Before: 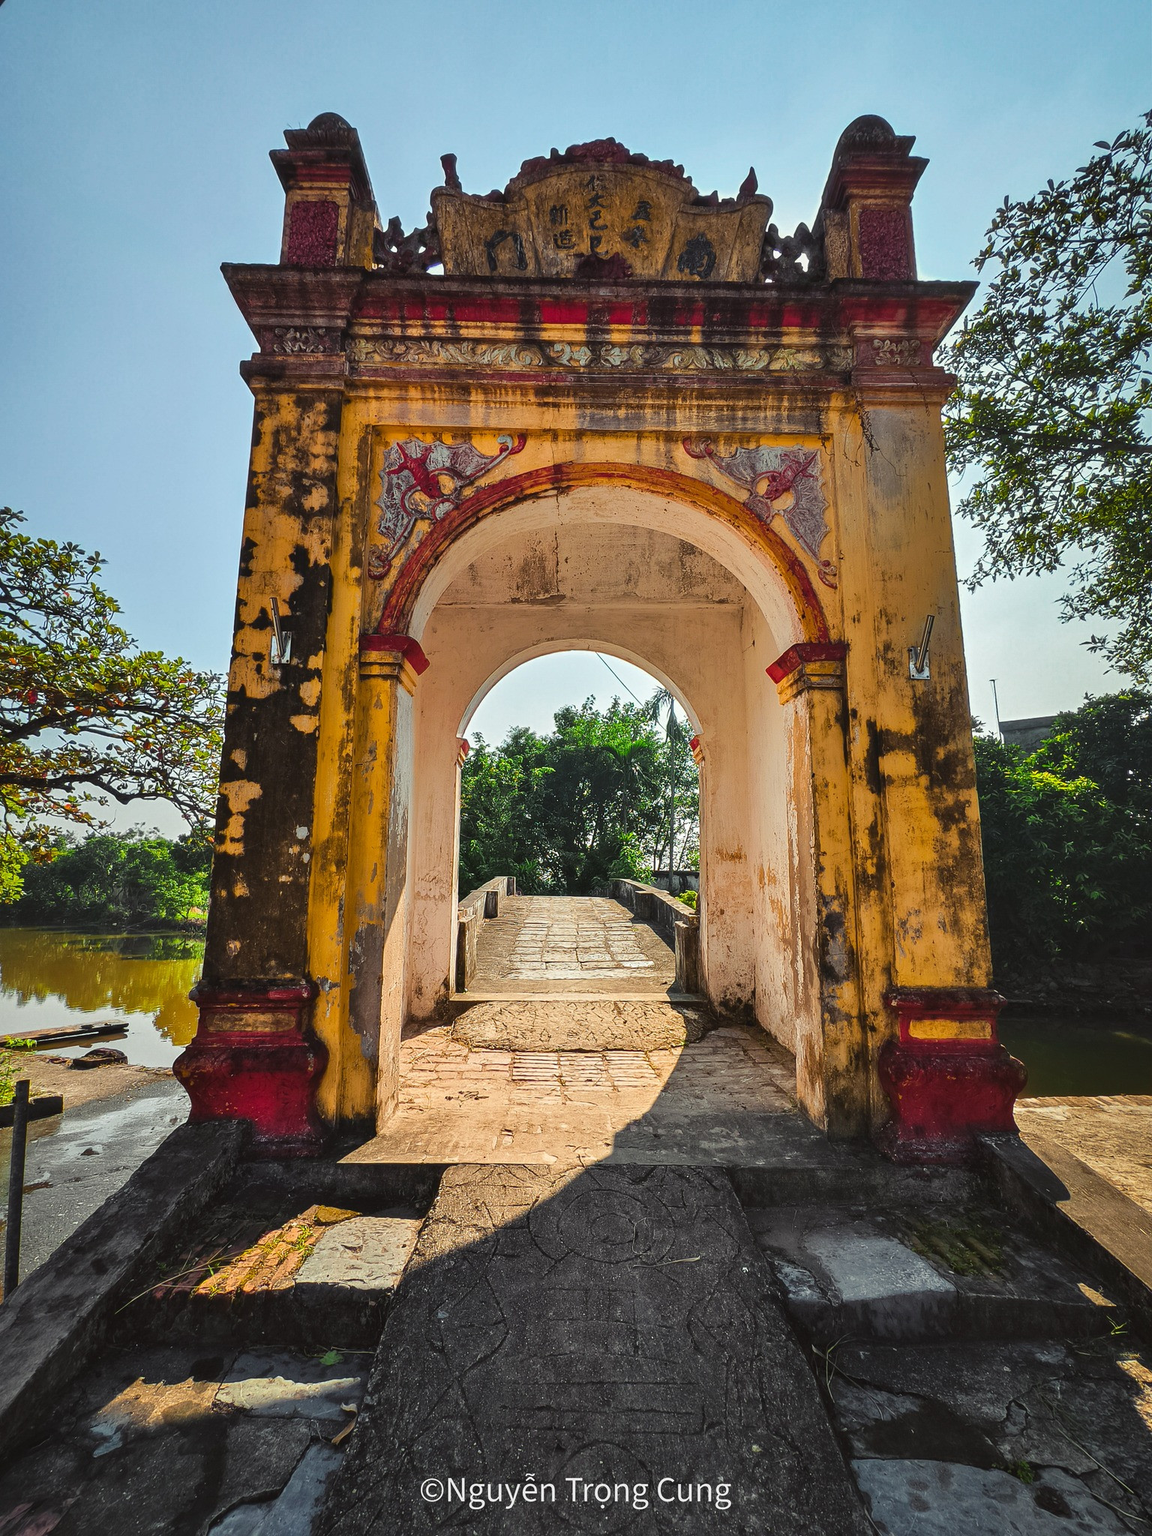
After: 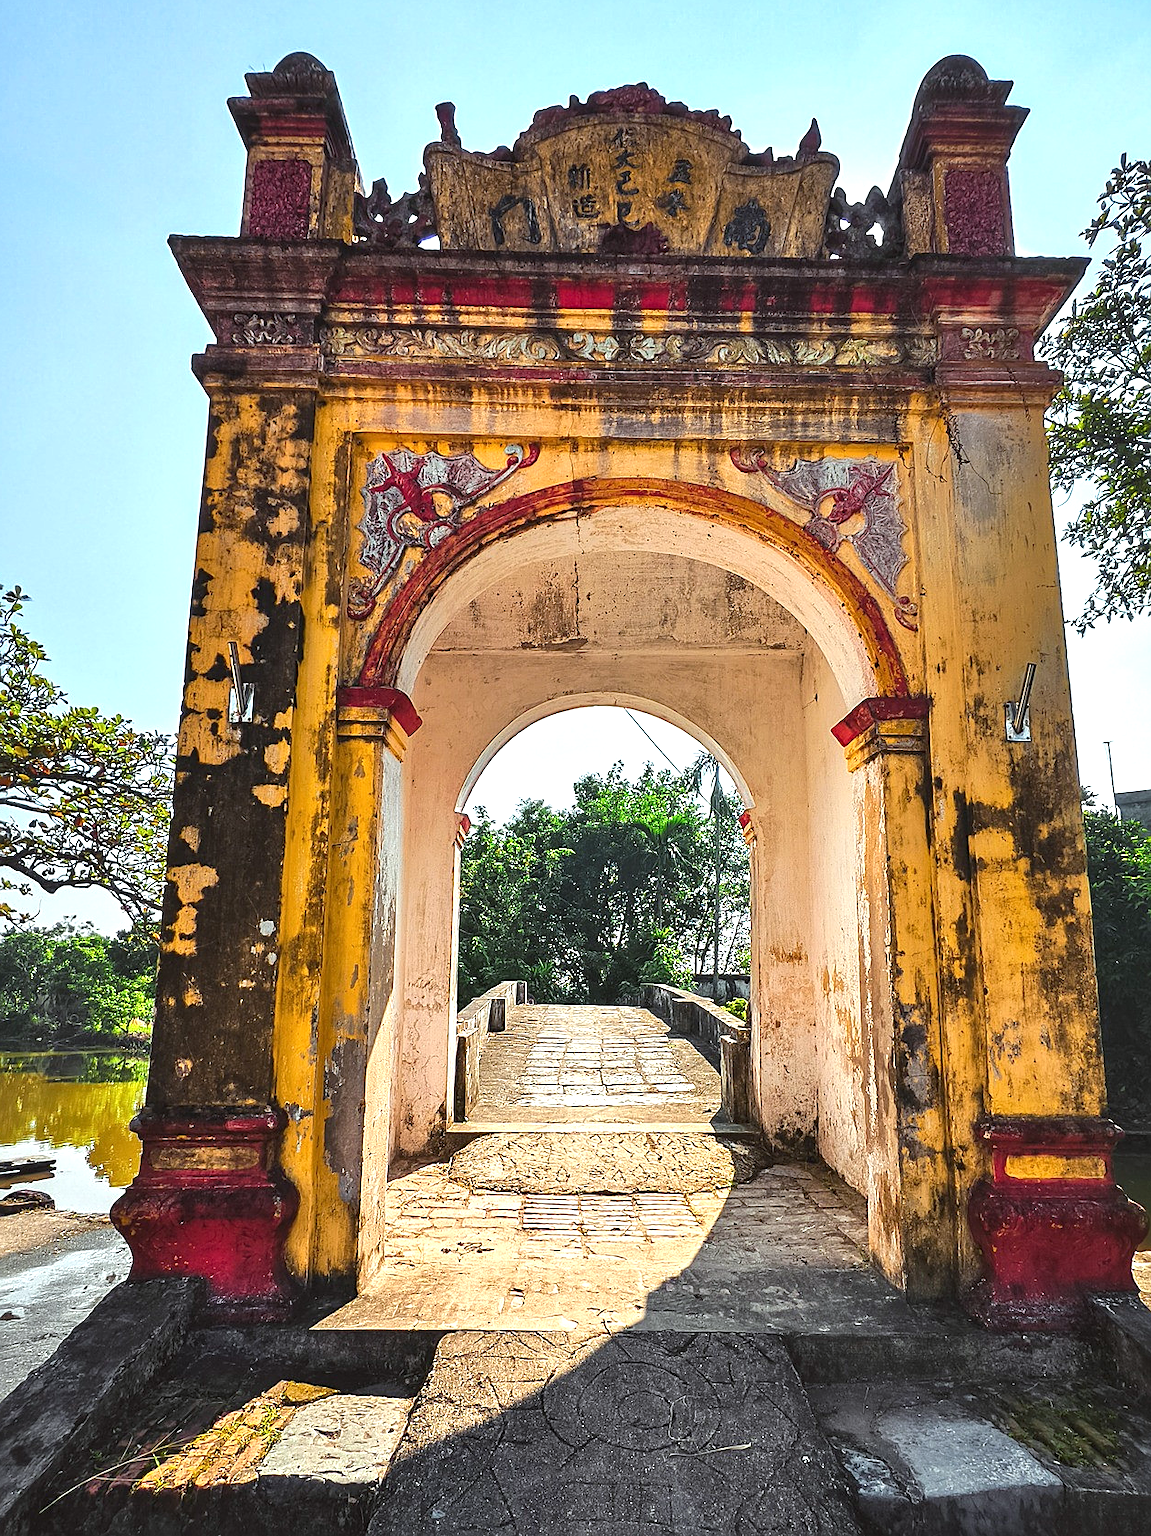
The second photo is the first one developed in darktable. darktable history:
white balance: red 0.974, blue 1.044
crop and rotate: left 7.196%, top 4.574%, right 10.605%, bottom 13.178%
sharpen: on, module defaults
exposure: black level correction 0, exposure 0.7 EV, compensate exposure bias true, compensate highlight preservation false
local contrast: highlights 100%, shadows 100%, detail 120%, midtone range 0.2
